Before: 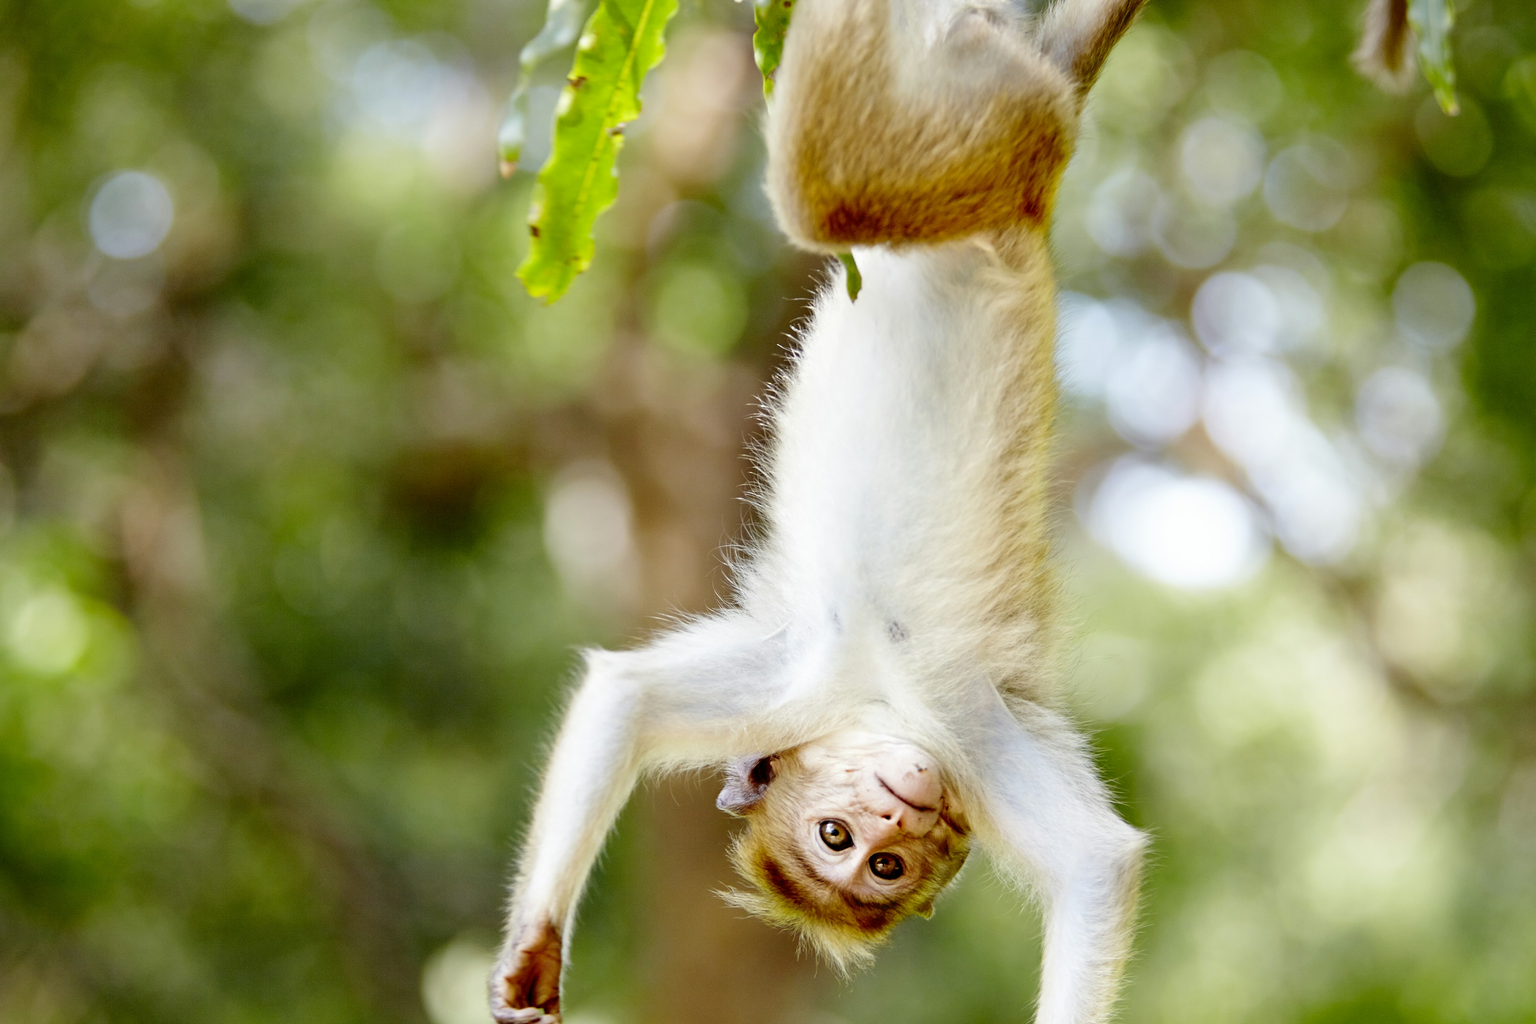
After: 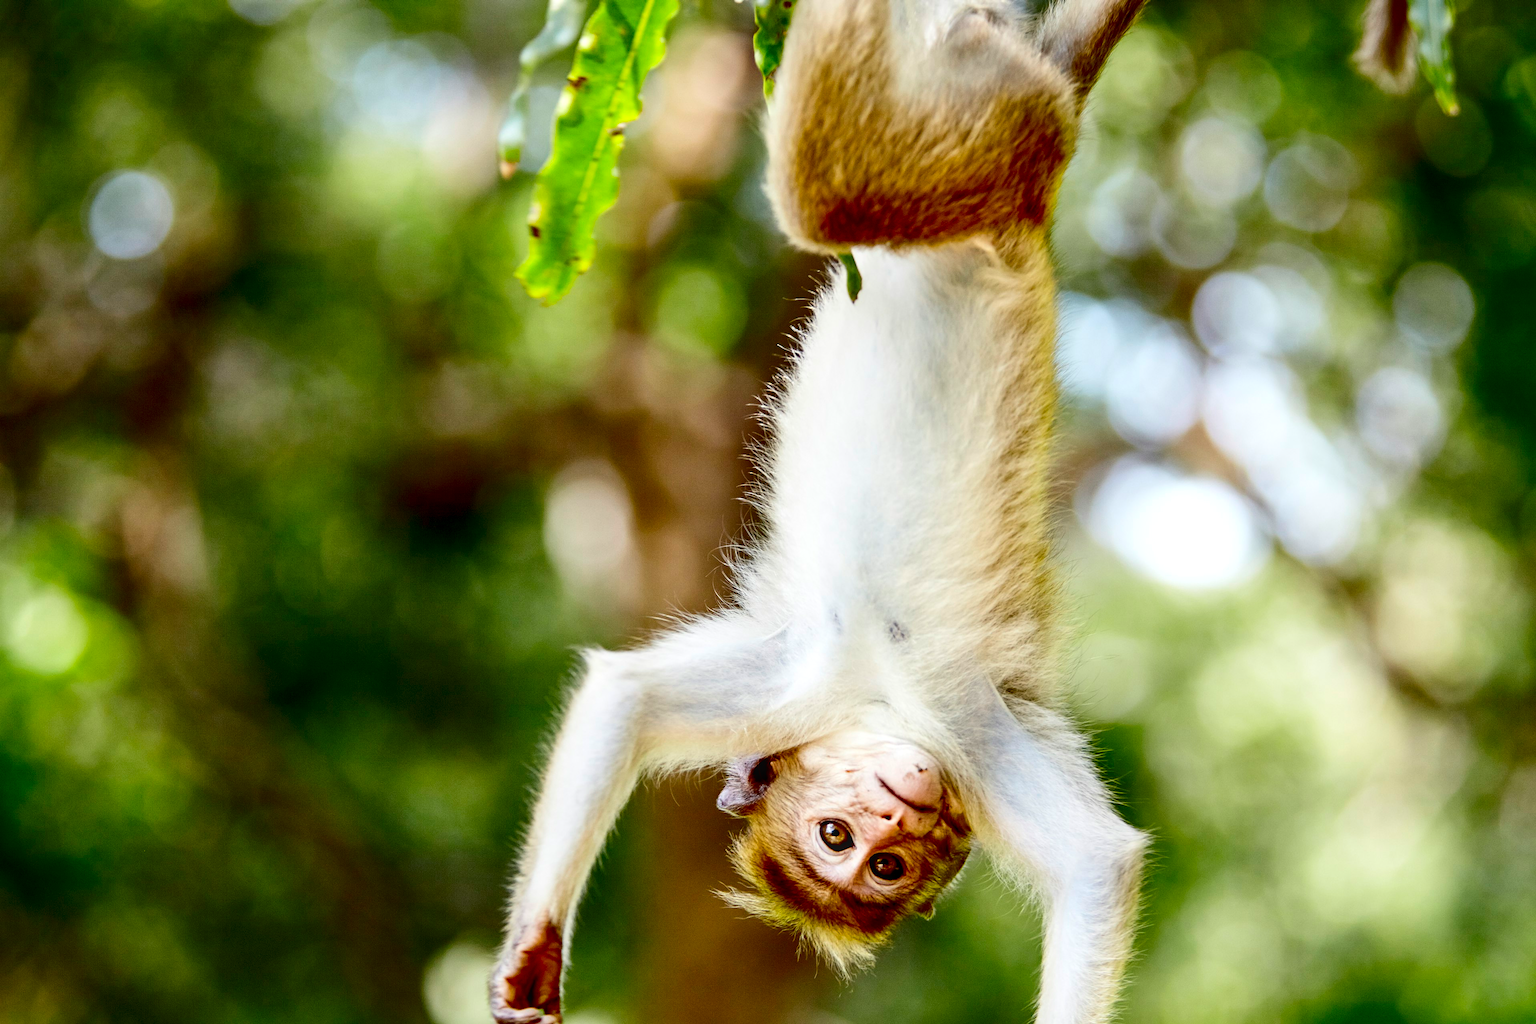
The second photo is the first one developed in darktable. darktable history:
contrast brightness saturation: contrast 0.223, brightness -0.194, saturation 0.236
local contrast: on, module defaults
tone equalizer: edges refinement/feathering 500, mask exposure compensation -1.57 EV, preserve details no
